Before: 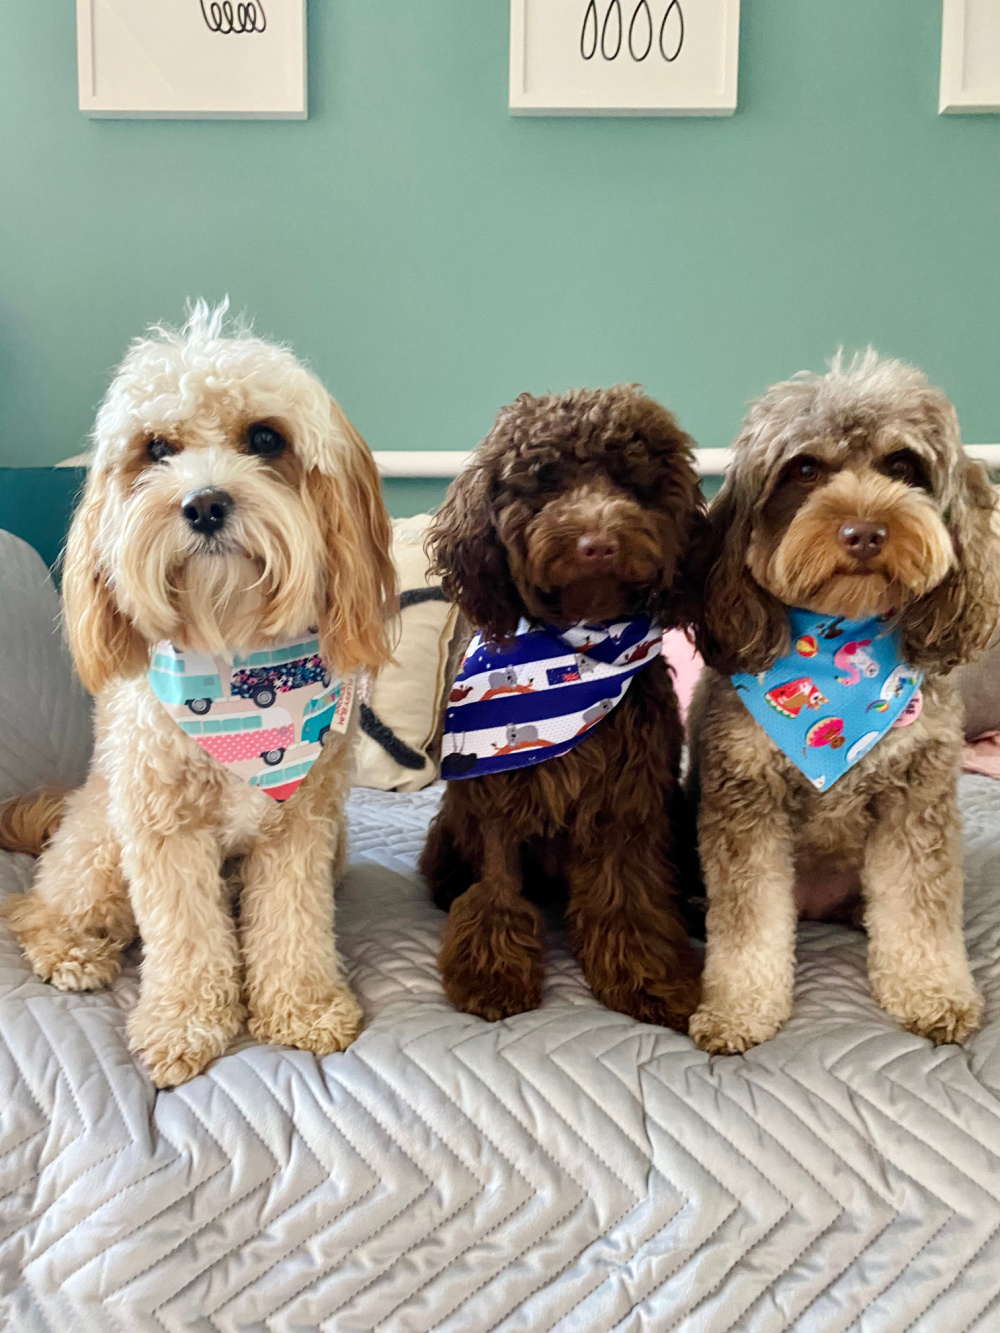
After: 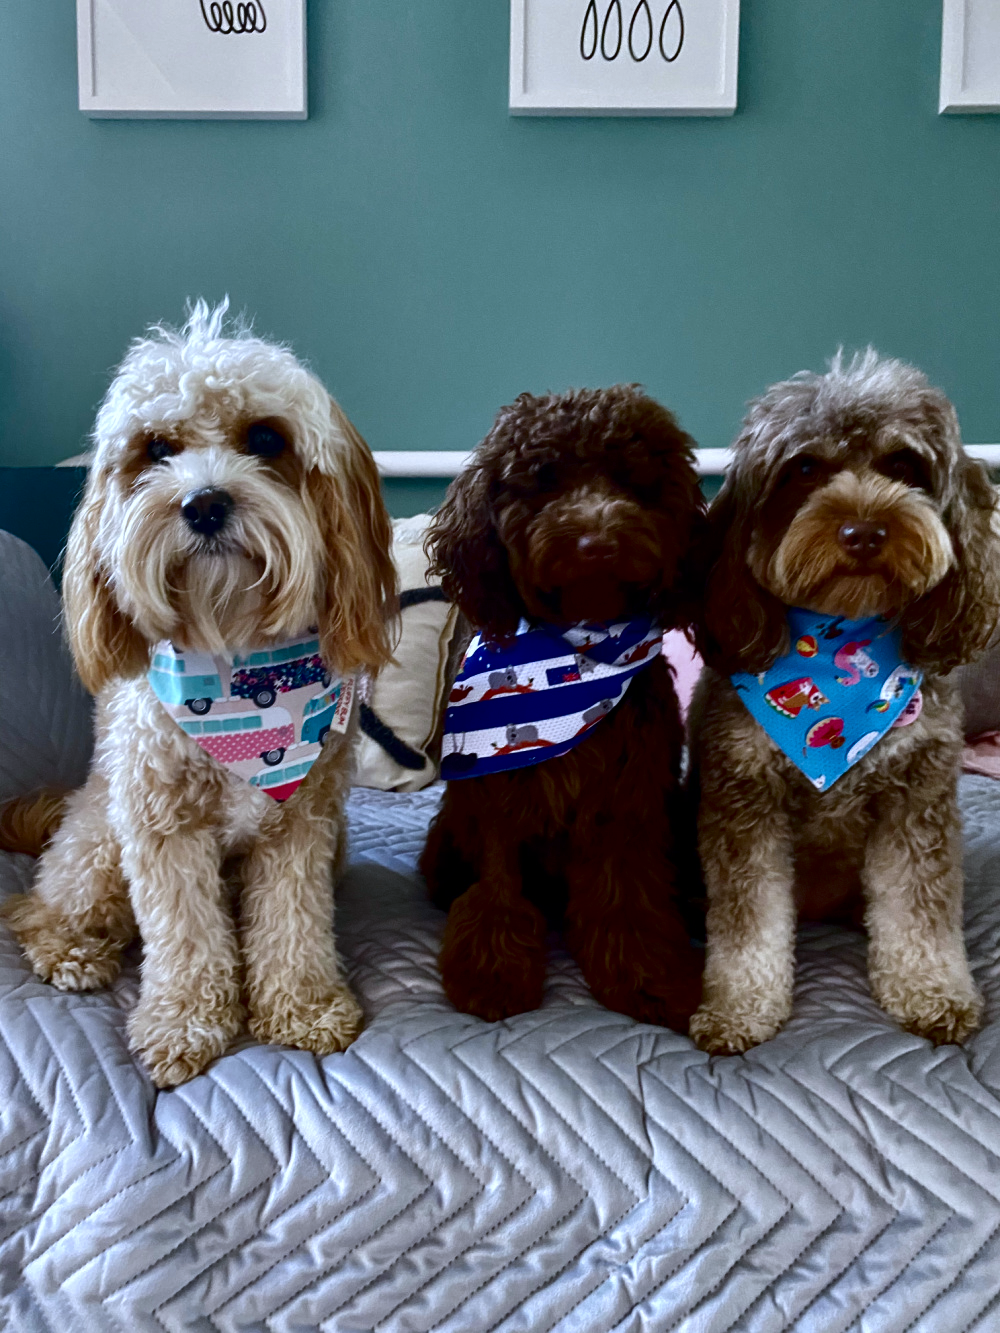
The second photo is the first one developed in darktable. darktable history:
white balance: red 0.948, green 1.02, blue 1.176
contrast brightness saturation: brightness -0.52
